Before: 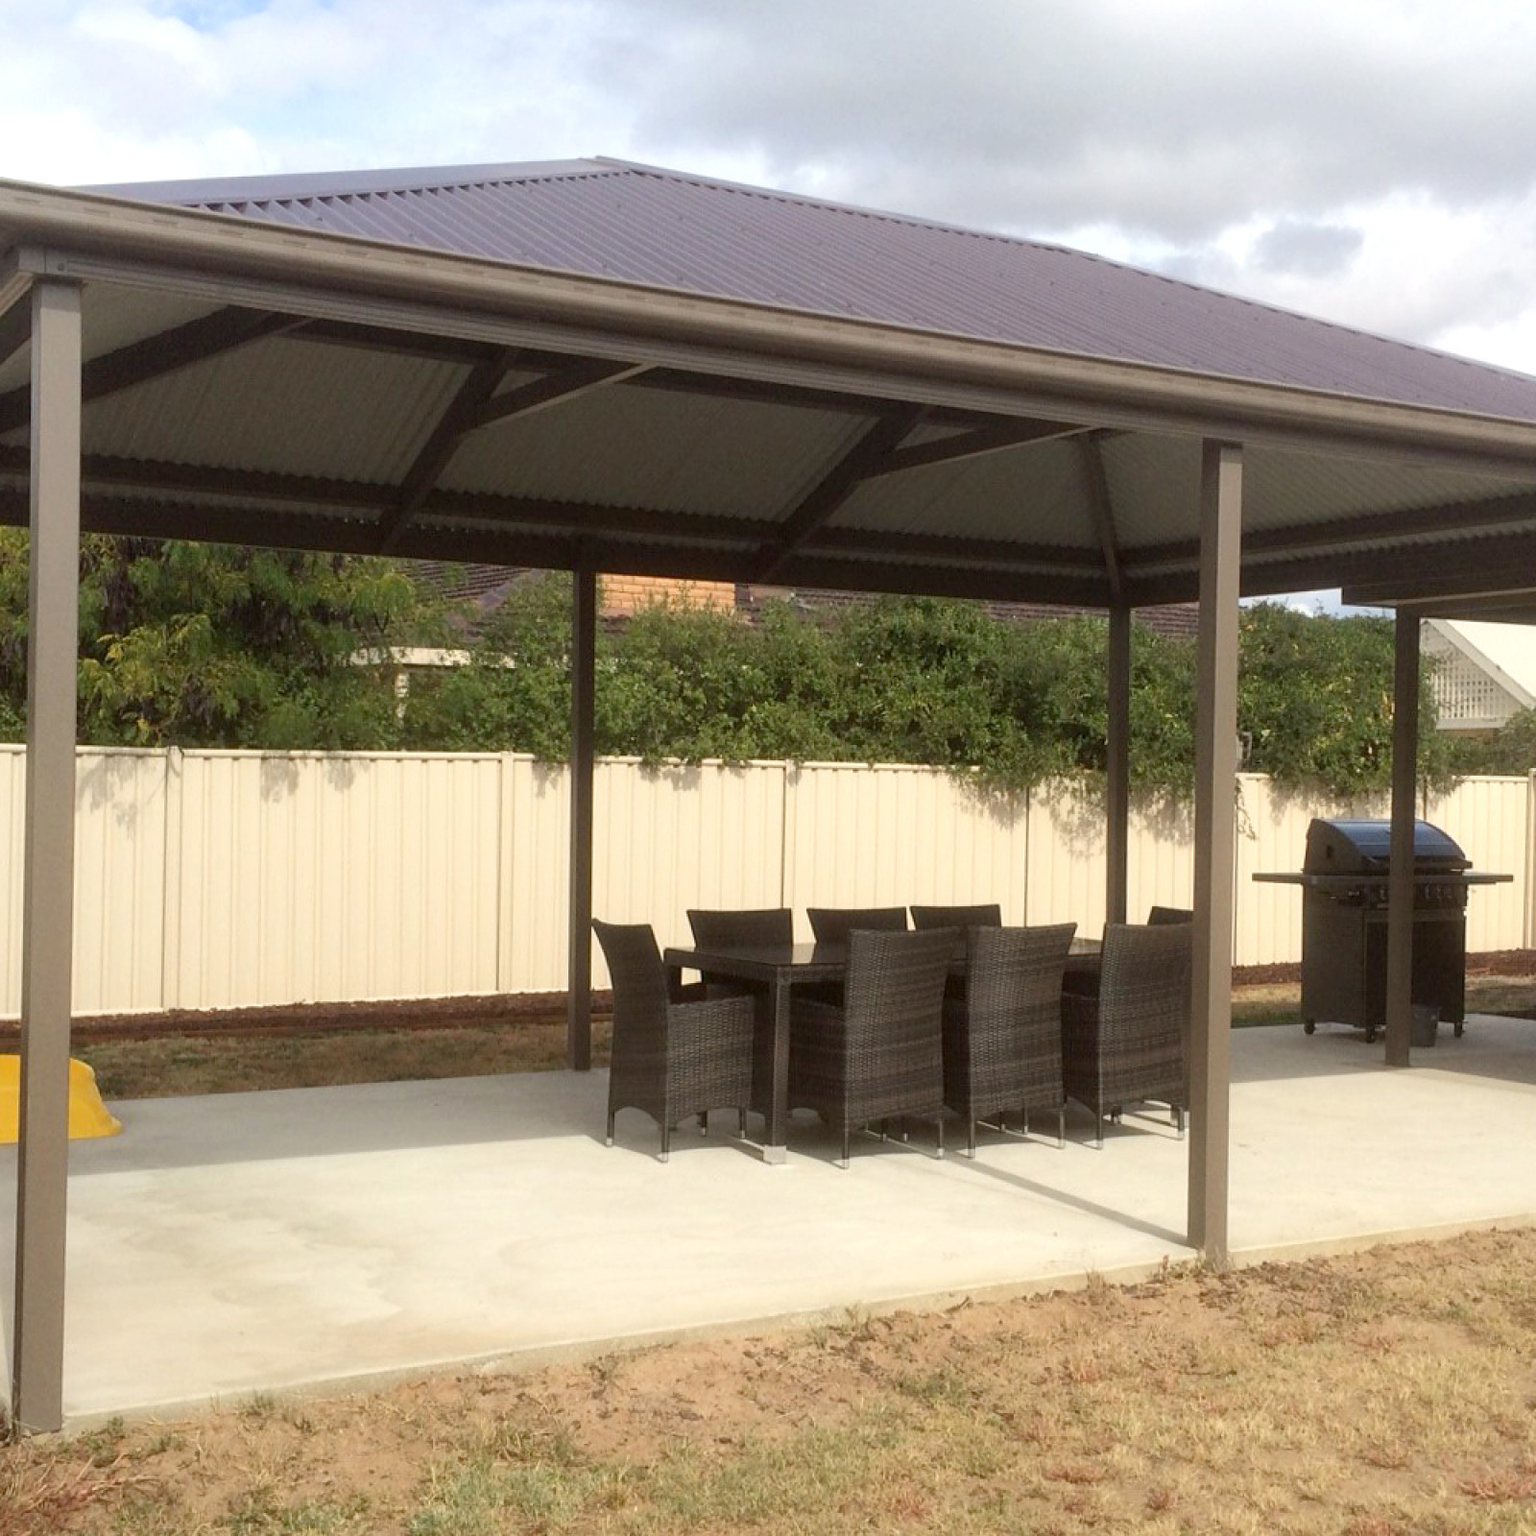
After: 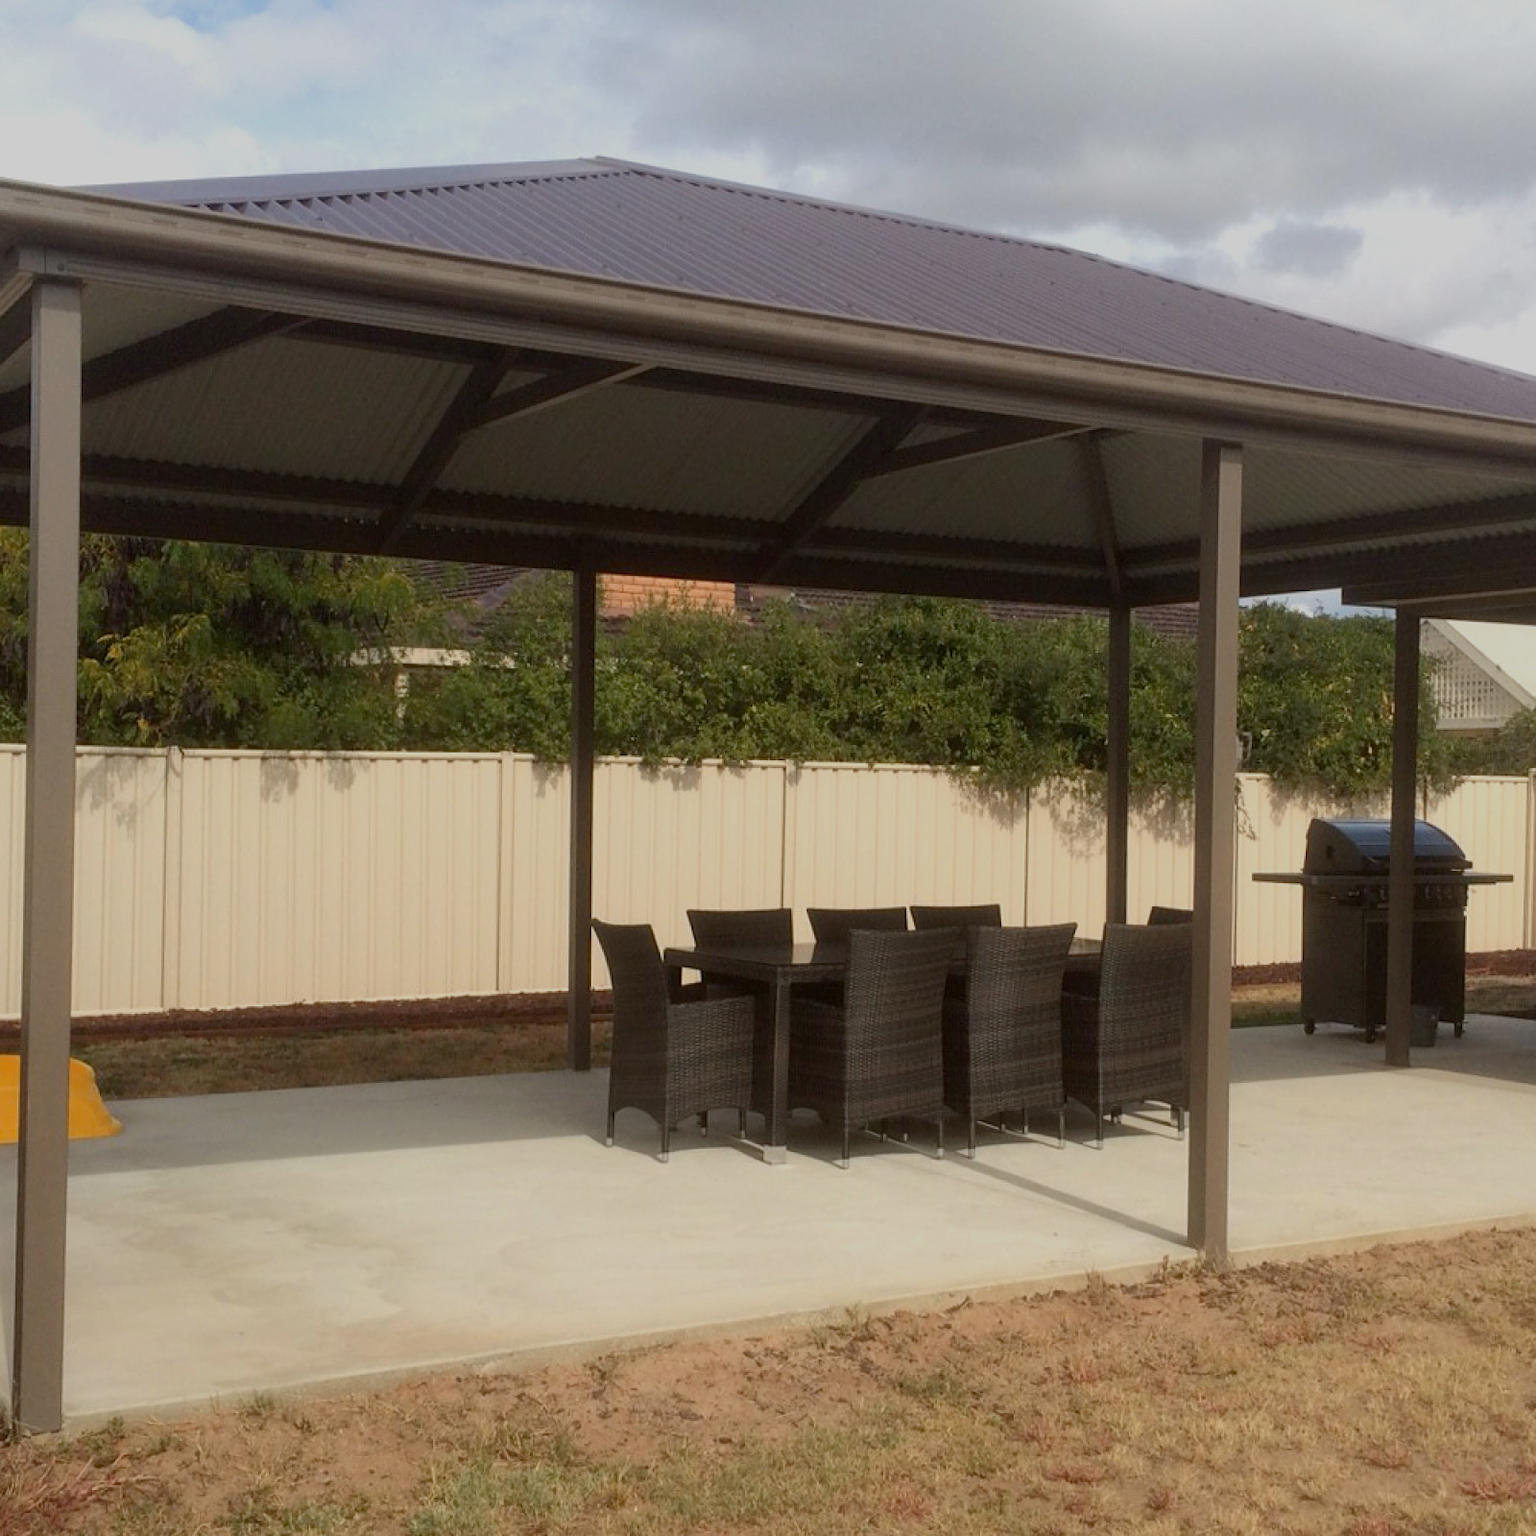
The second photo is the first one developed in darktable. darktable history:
exposure: black level correction 0, exposure -0.713 EV, compensate highlight preservation false
color zones: curves: ch1 [(0.235, 0.558) (0.75, 0.5)]; ch2 [(0.25, 0.462) (0.749, 0.457)]
